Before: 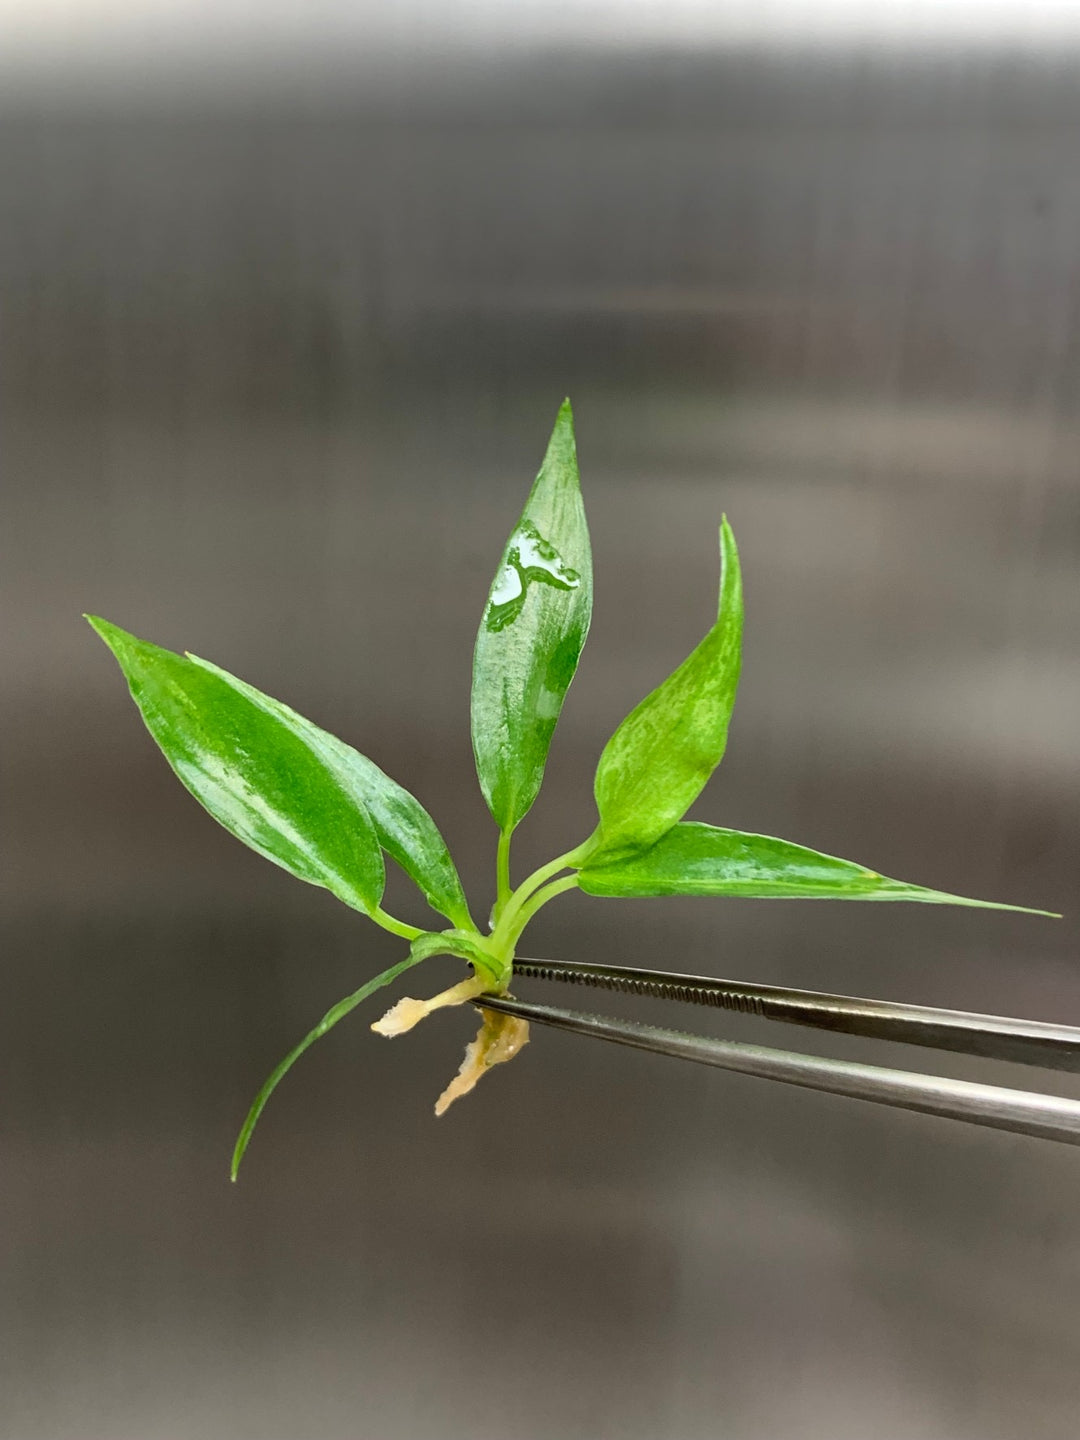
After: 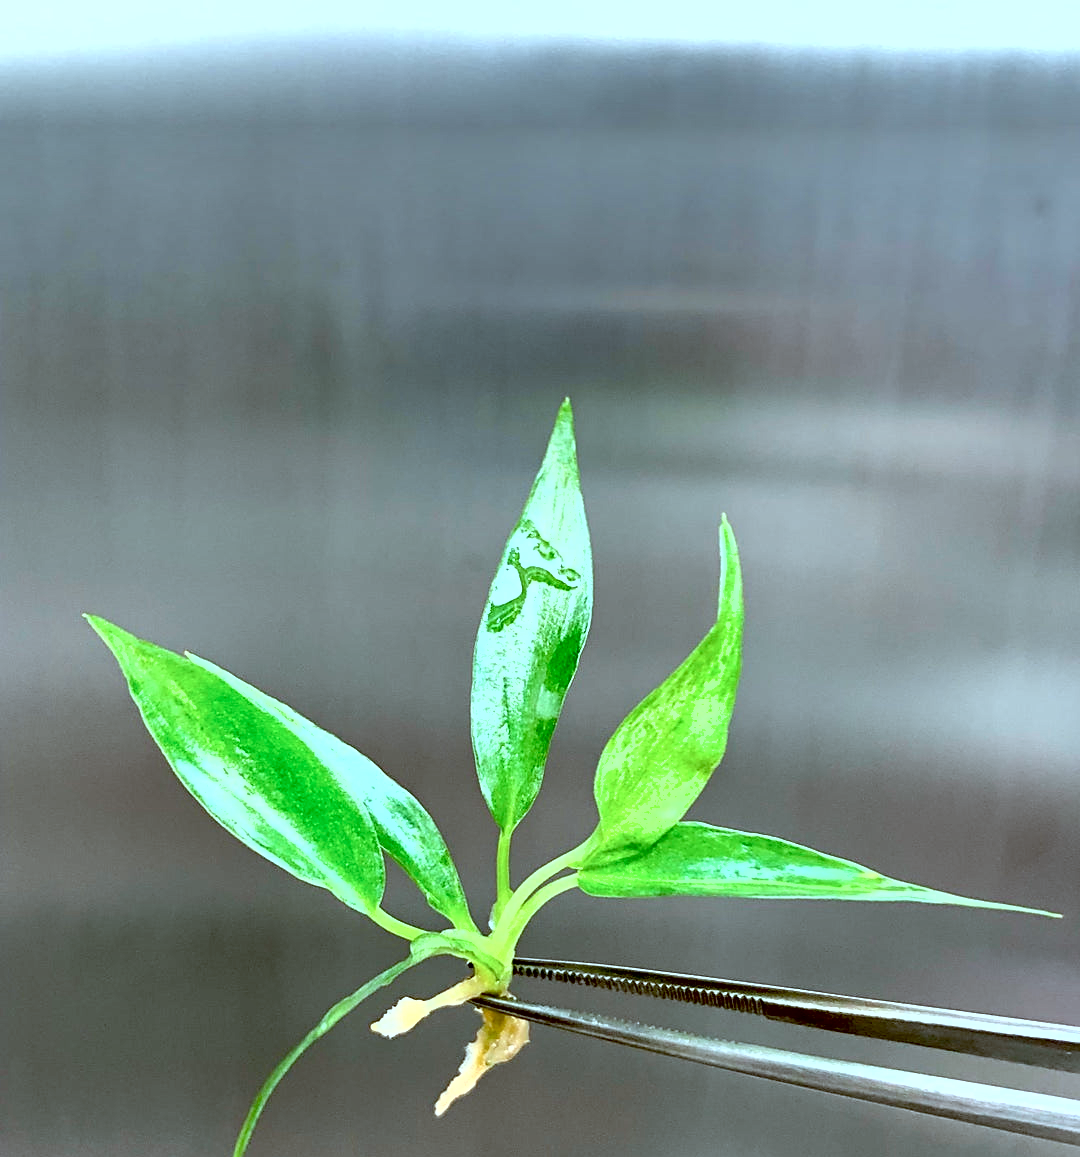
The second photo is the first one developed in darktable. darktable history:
exposure: black level correction 0.011, exposure 1.088 EV, compensate exposure bias true, compensate highlight preservation false
color correction: highlights a* -9.35, highlights b* -23.15
shadows and highlights: low approximation 0.01, soften with gaussian
sharpen: radius 1.864, amount 0.398, threshold 1.271
crop: bottom 19.644%
